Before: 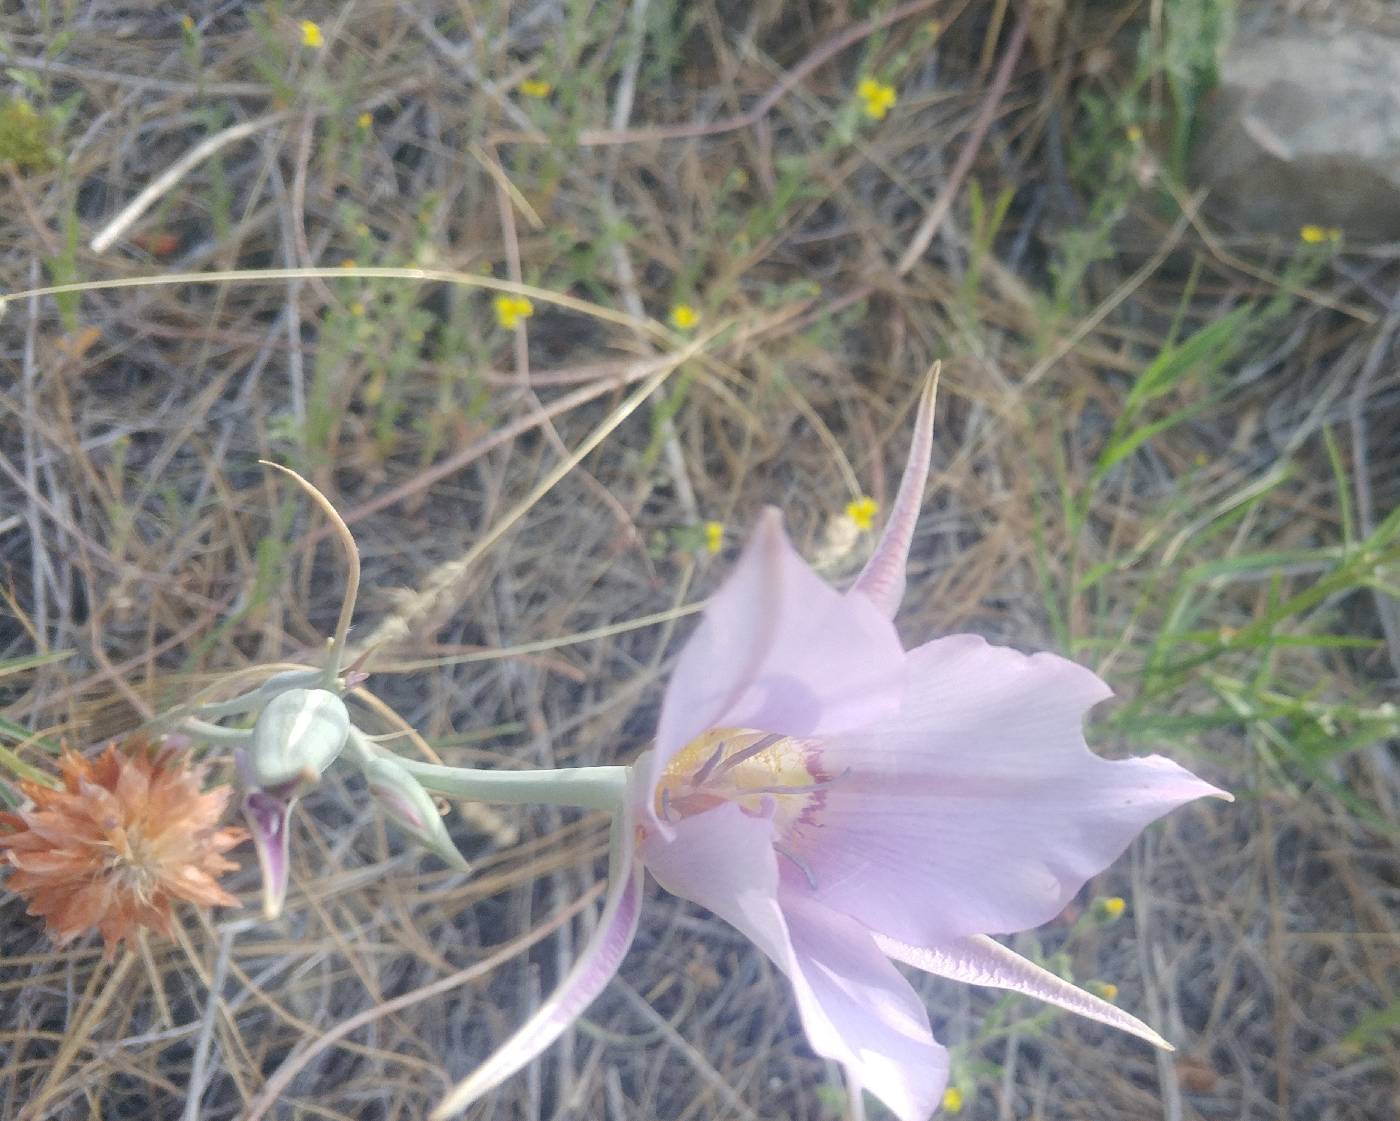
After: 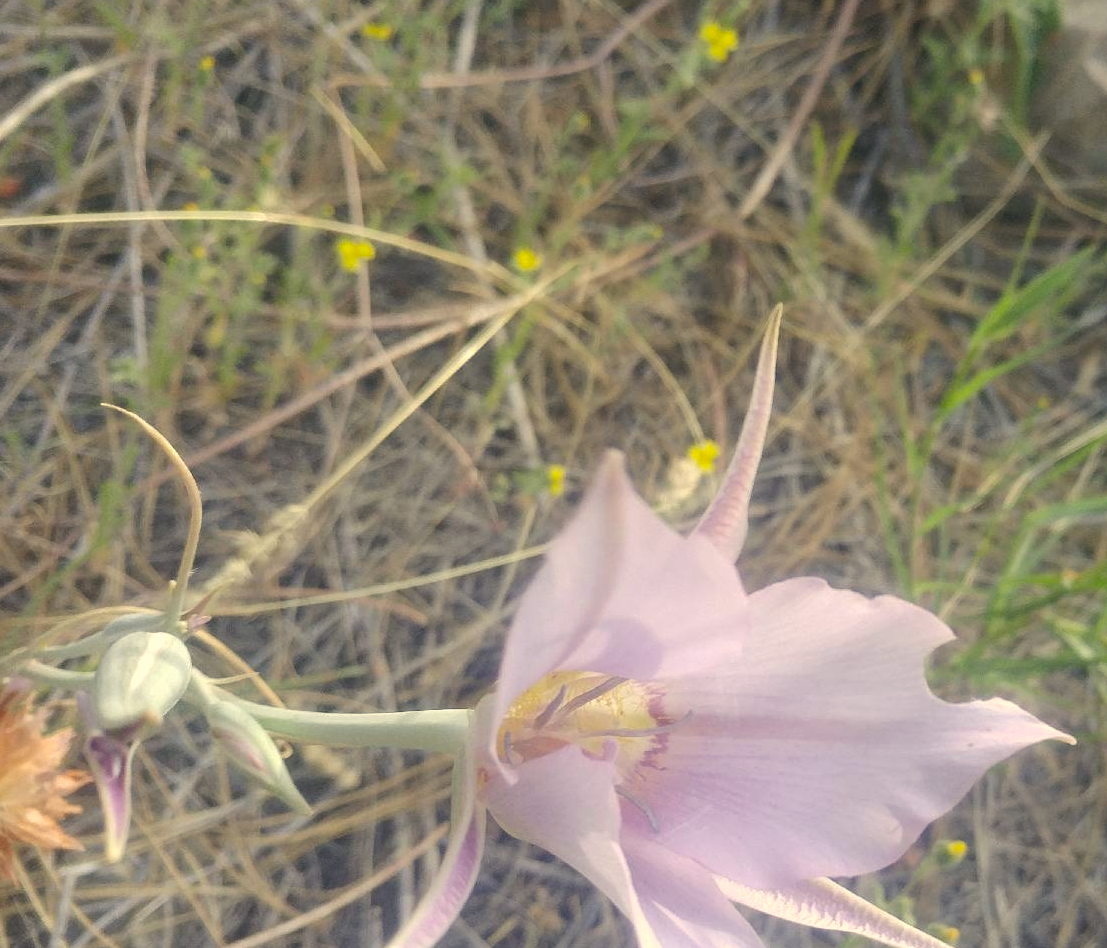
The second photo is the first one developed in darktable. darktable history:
local contrast: mode bilateral grid, contrast 15, coarseness 37, detail 105%, midtone range 0.2
color correction: highlights a* 1.34, highlights b* 17.5
crop: left 11.331%, top 5.086%, right 9.59%, bottom 10.269%
